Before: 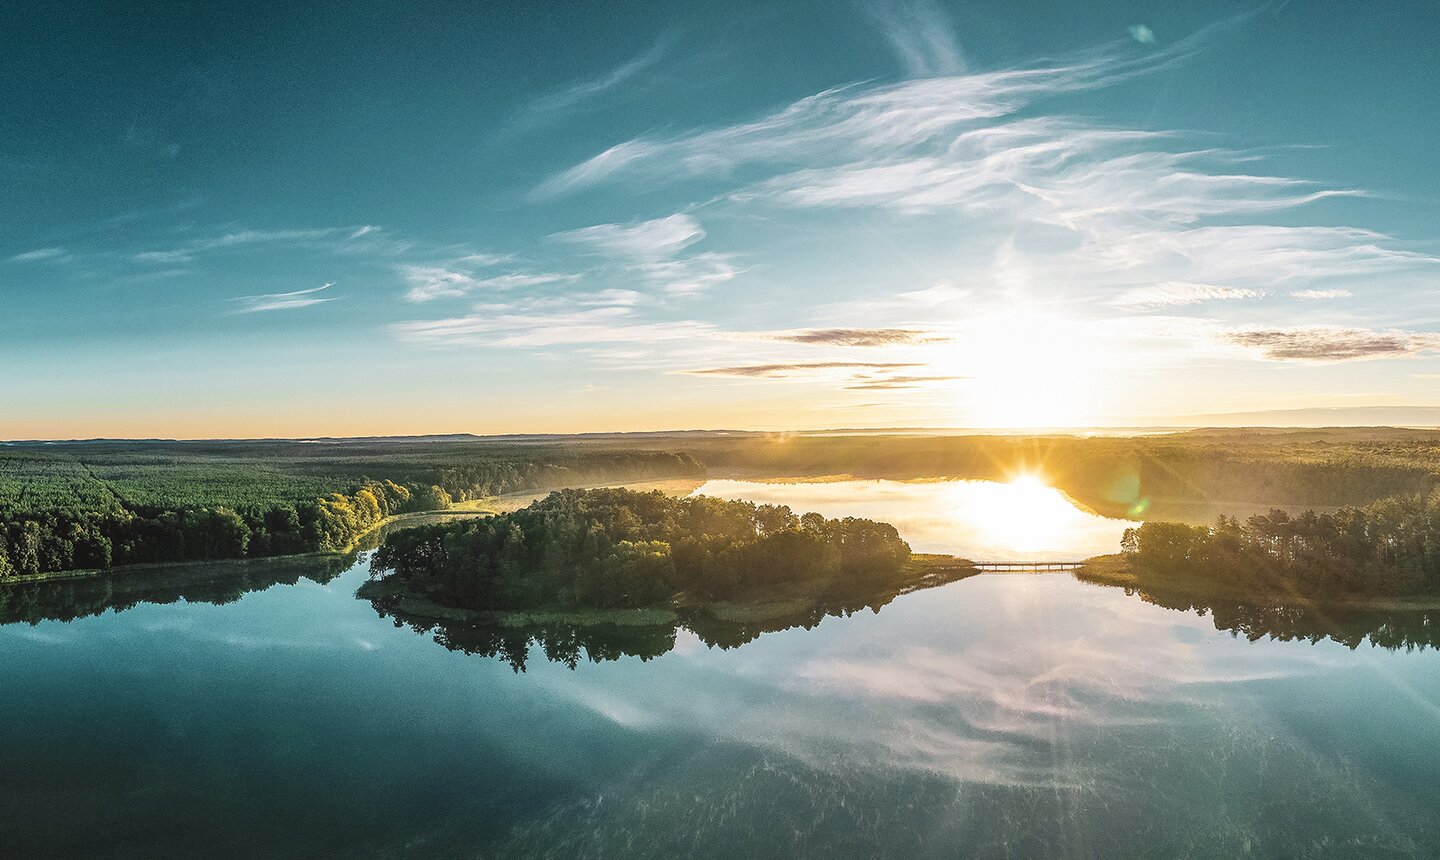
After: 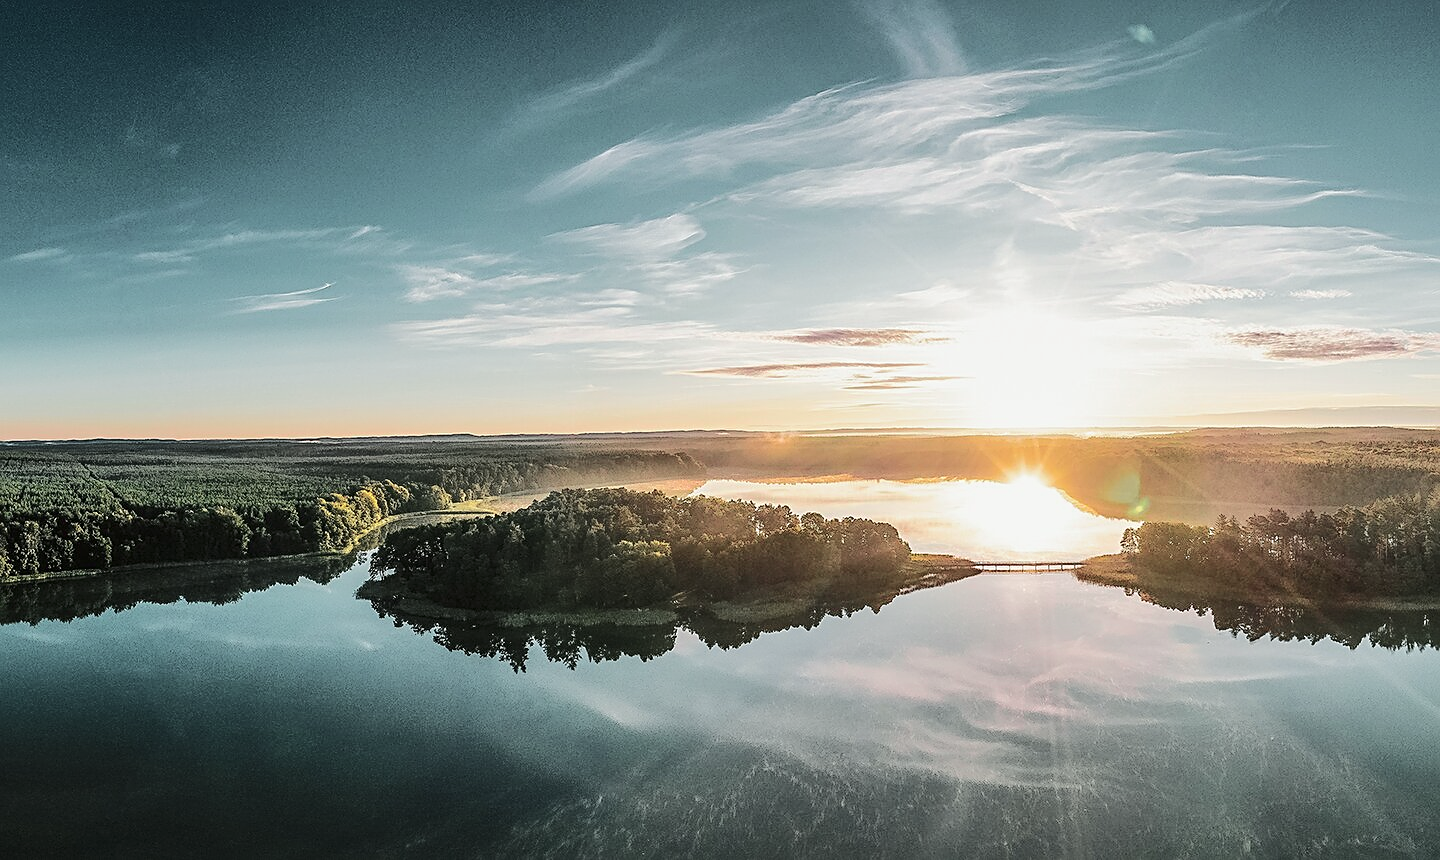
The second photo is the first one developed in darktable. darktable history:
sharpen: on, module defaults
tone curve: curves: ch0 [(0, 0) (0.058, 0.022) (0.265, 0.208) (0.41, 0.417) (0.485, 0.524) (0.638, 0.673) (0.845, 0.828) (0.994, 0.964)]; ch1 [(0, 0) (0.136, 0.146) (0.317, 0.34) (0.382, 0.408) (0.469, 0.482) (0.498, 0.497) (0.557, 0.573) (0.644, 0.643) (0.725, 0.765) (1, 1)]; ch2 [(0, 0) (0.352, 0.403) (0.45, 0.469) (0.502, 0.504) (0.54, 0.524) (0.592, 0.566) (0.638, 0.599) (1, 1)], color space Lab, independent channels, preserve colors none
